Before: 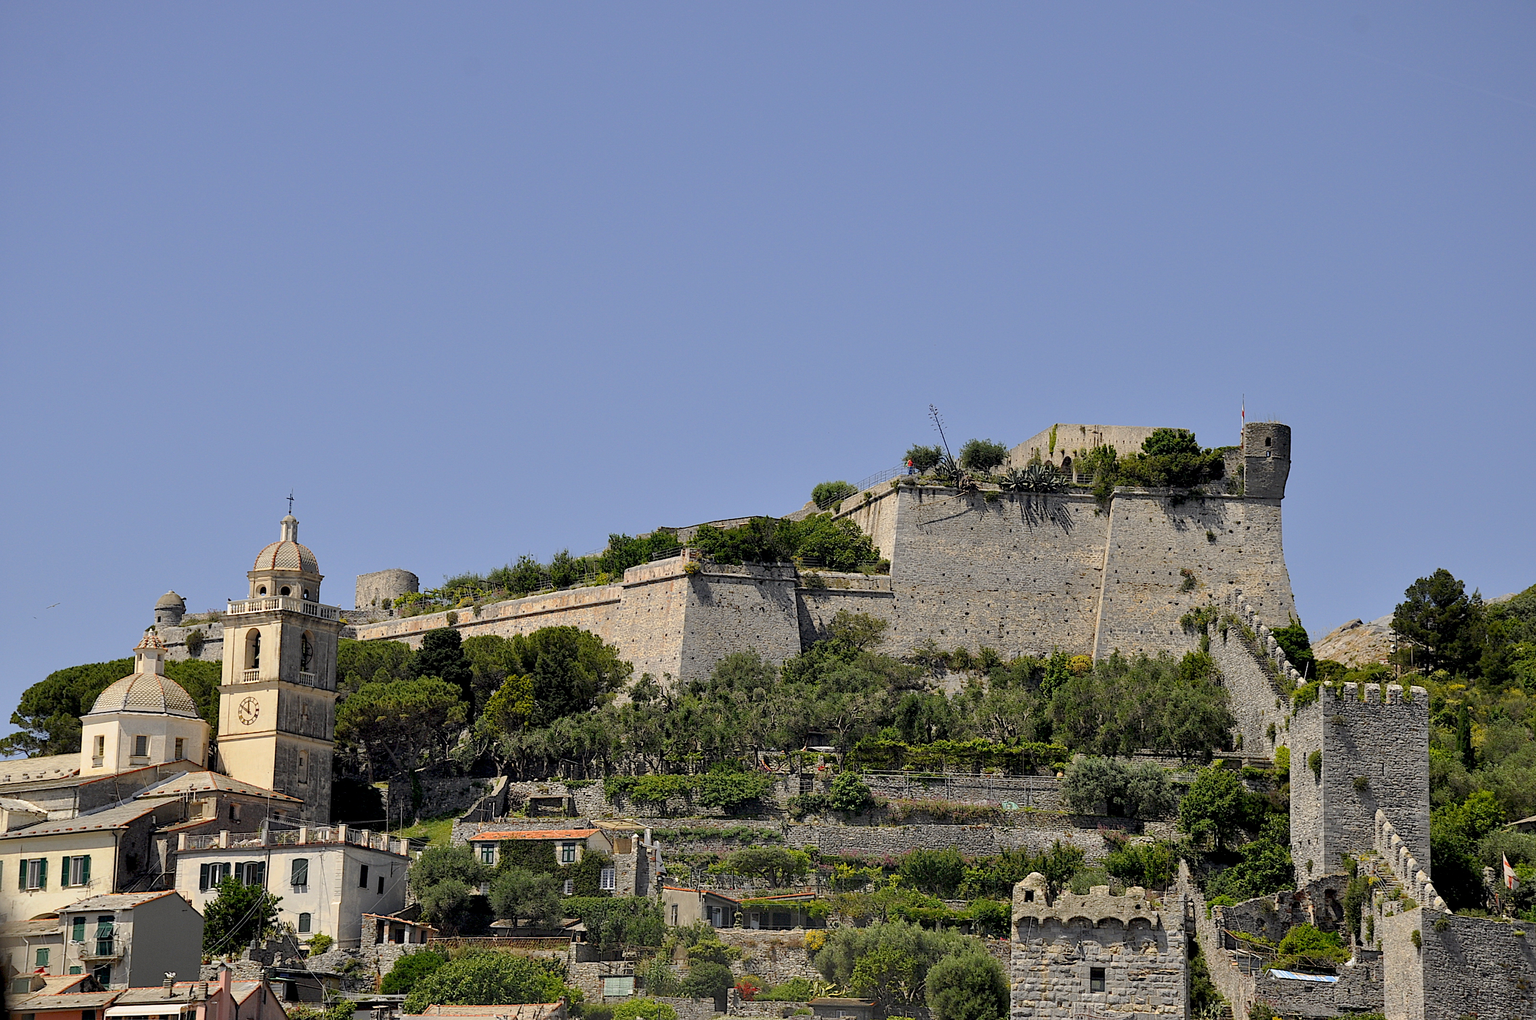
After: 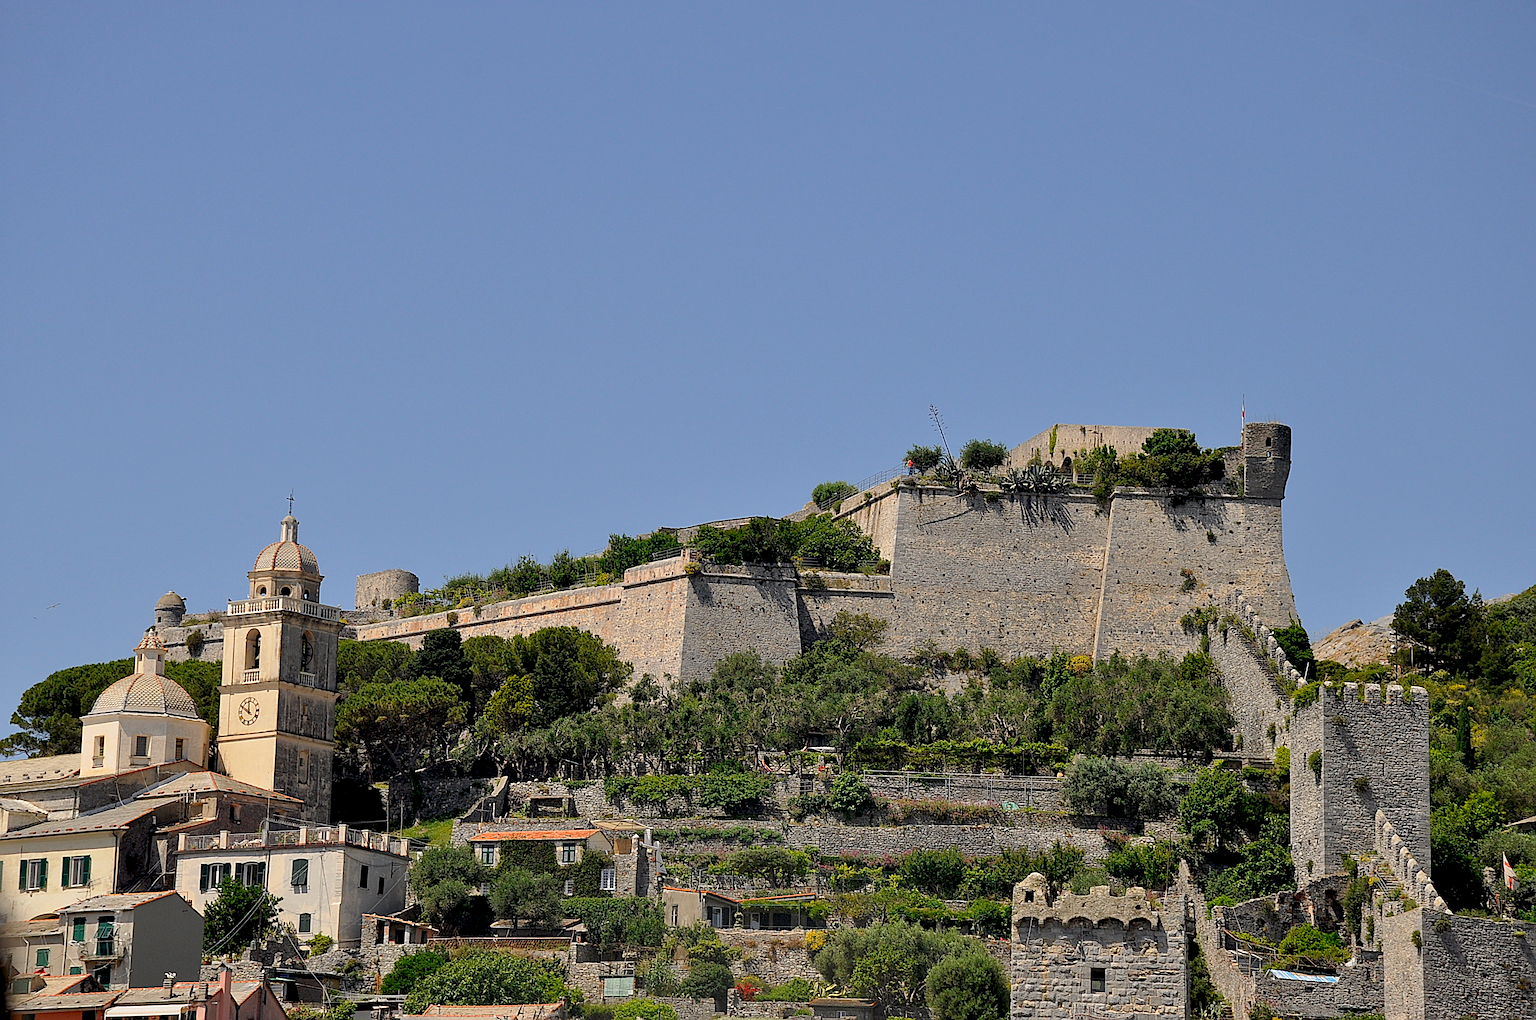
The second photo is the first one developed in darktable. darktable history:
sharpen: on, module defaults
exposure: black level correction 0.002, exposure -0.101 EV, compensate highlight preservation false
